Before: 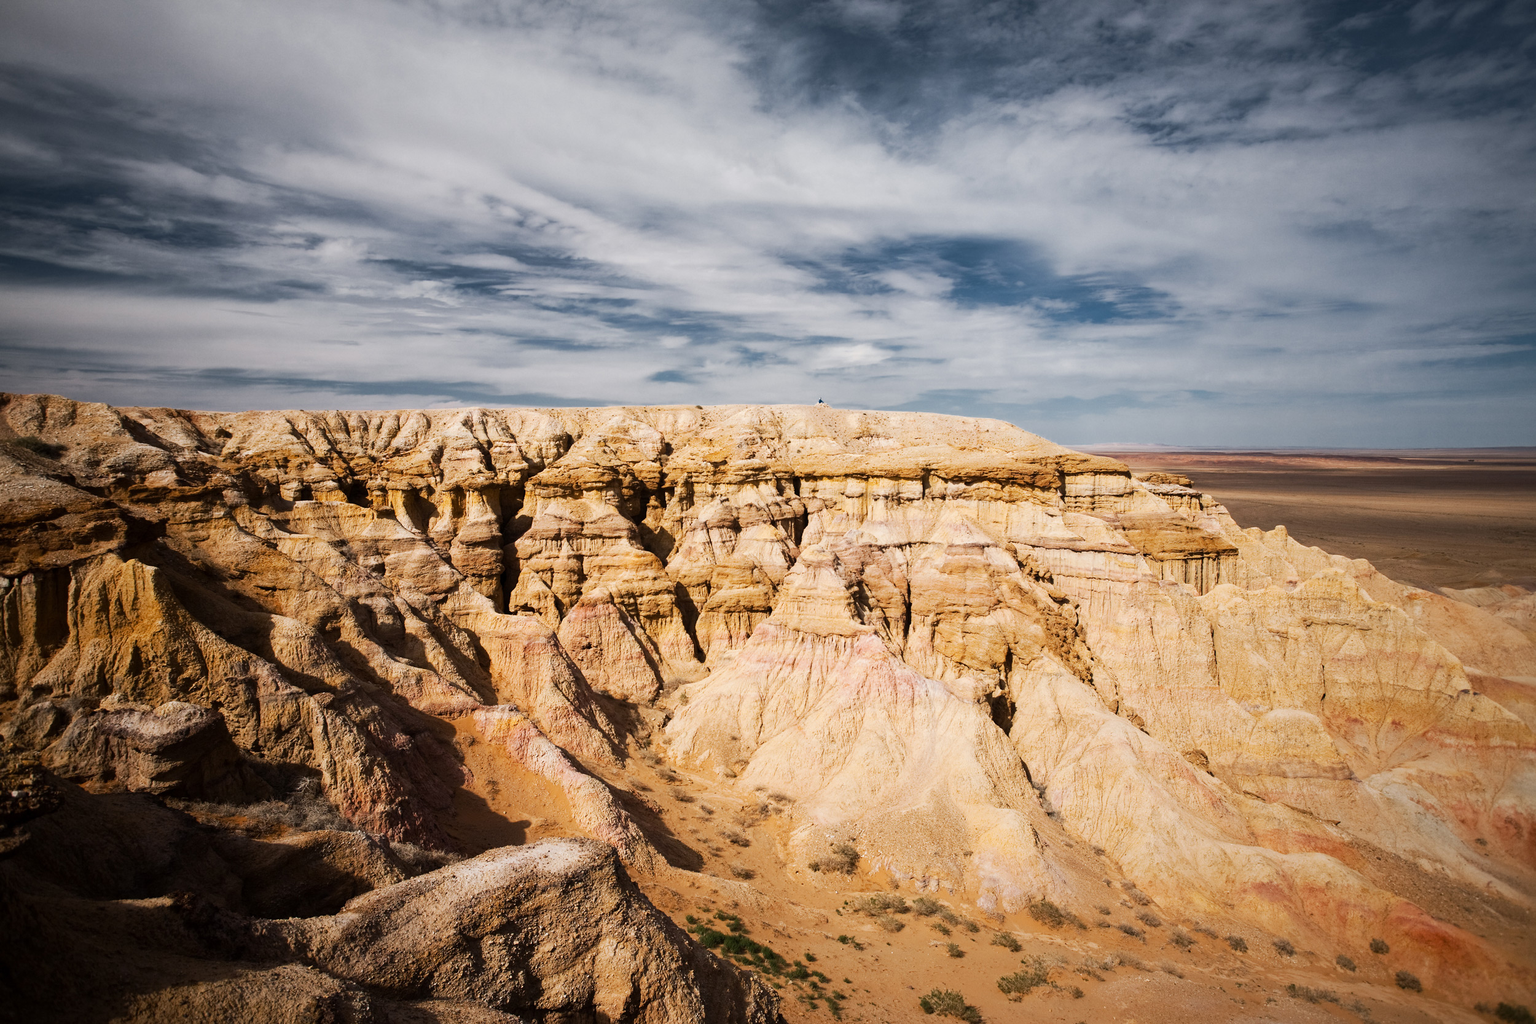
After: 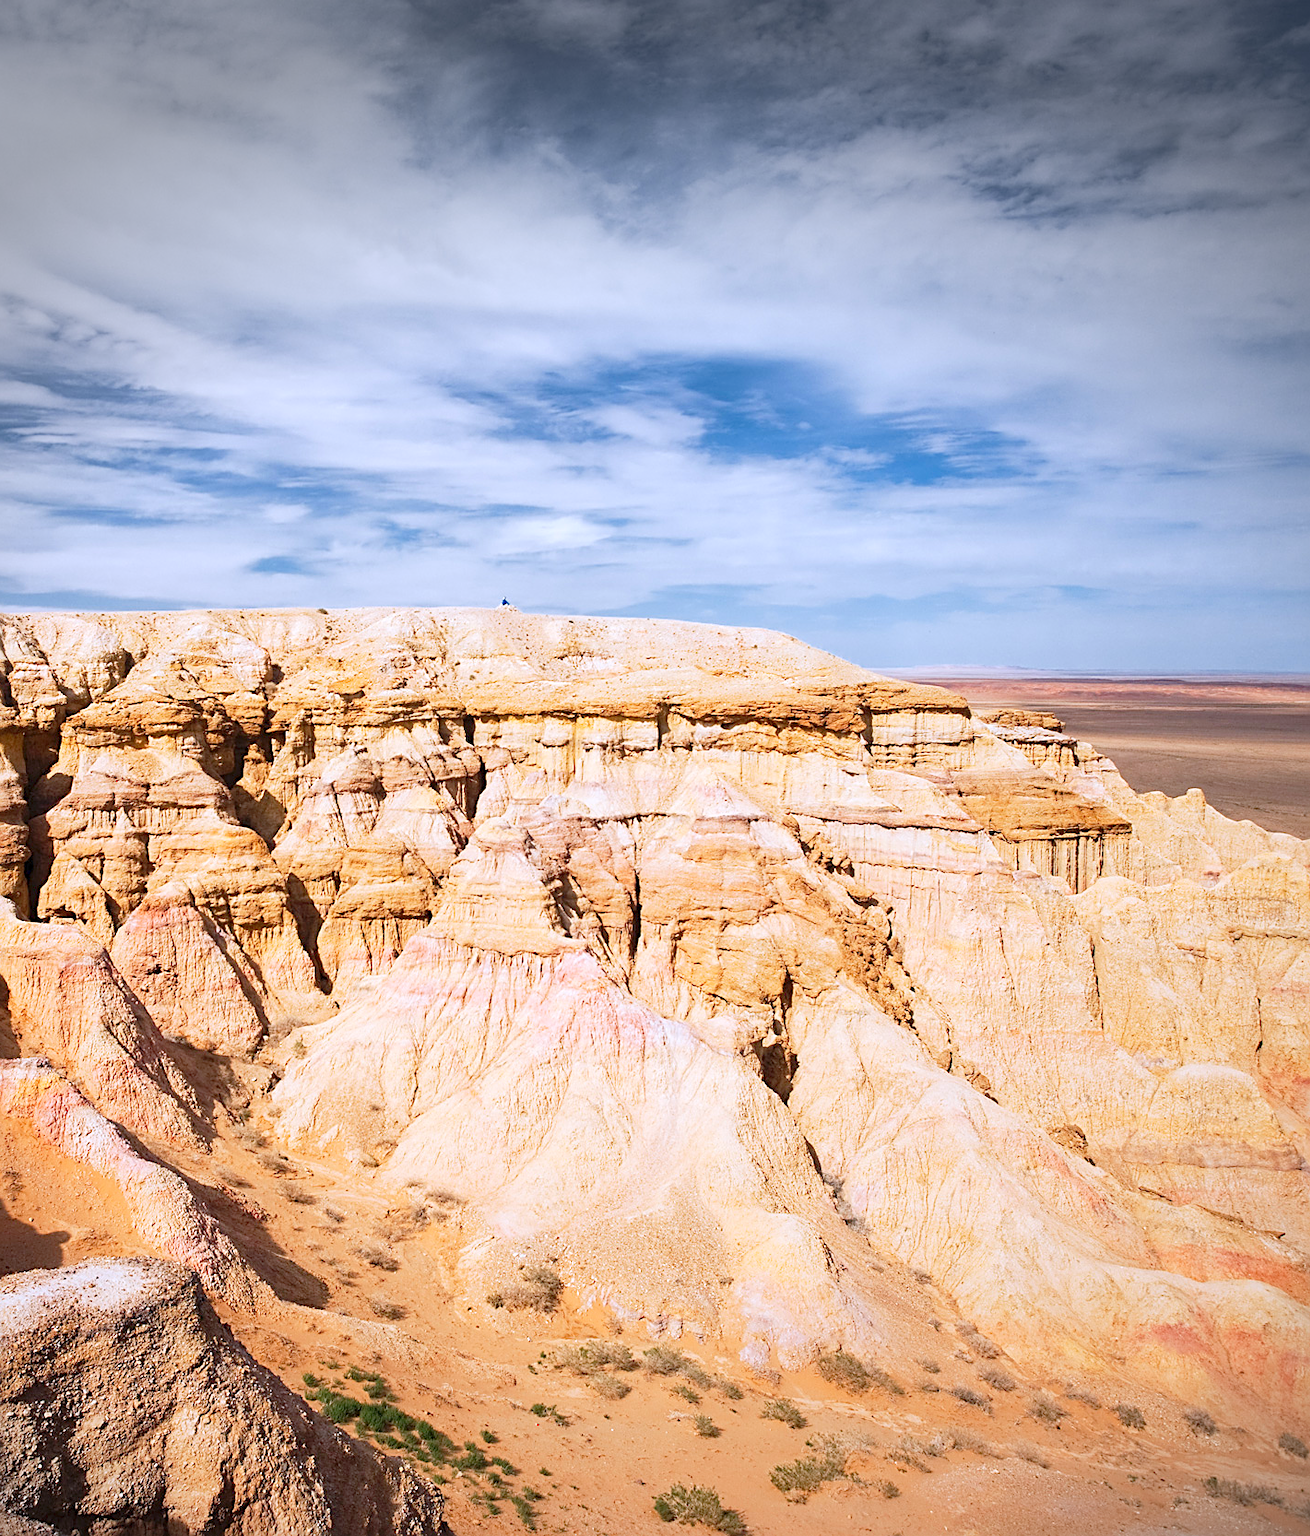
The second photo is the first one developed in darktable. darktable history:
sharpen: on, module defaults
color calibration: illuminant custom, x 0.371, y 0.382, temperature 4280.34 K
crop: left 31.529%, top 0.012%, right 11.63%
levels: levels [0, 0.397, 0.955]
vignetting: fall-off start 97.19%, center (-0.03, 0.241), width/height ratio 1.181, unbound false
